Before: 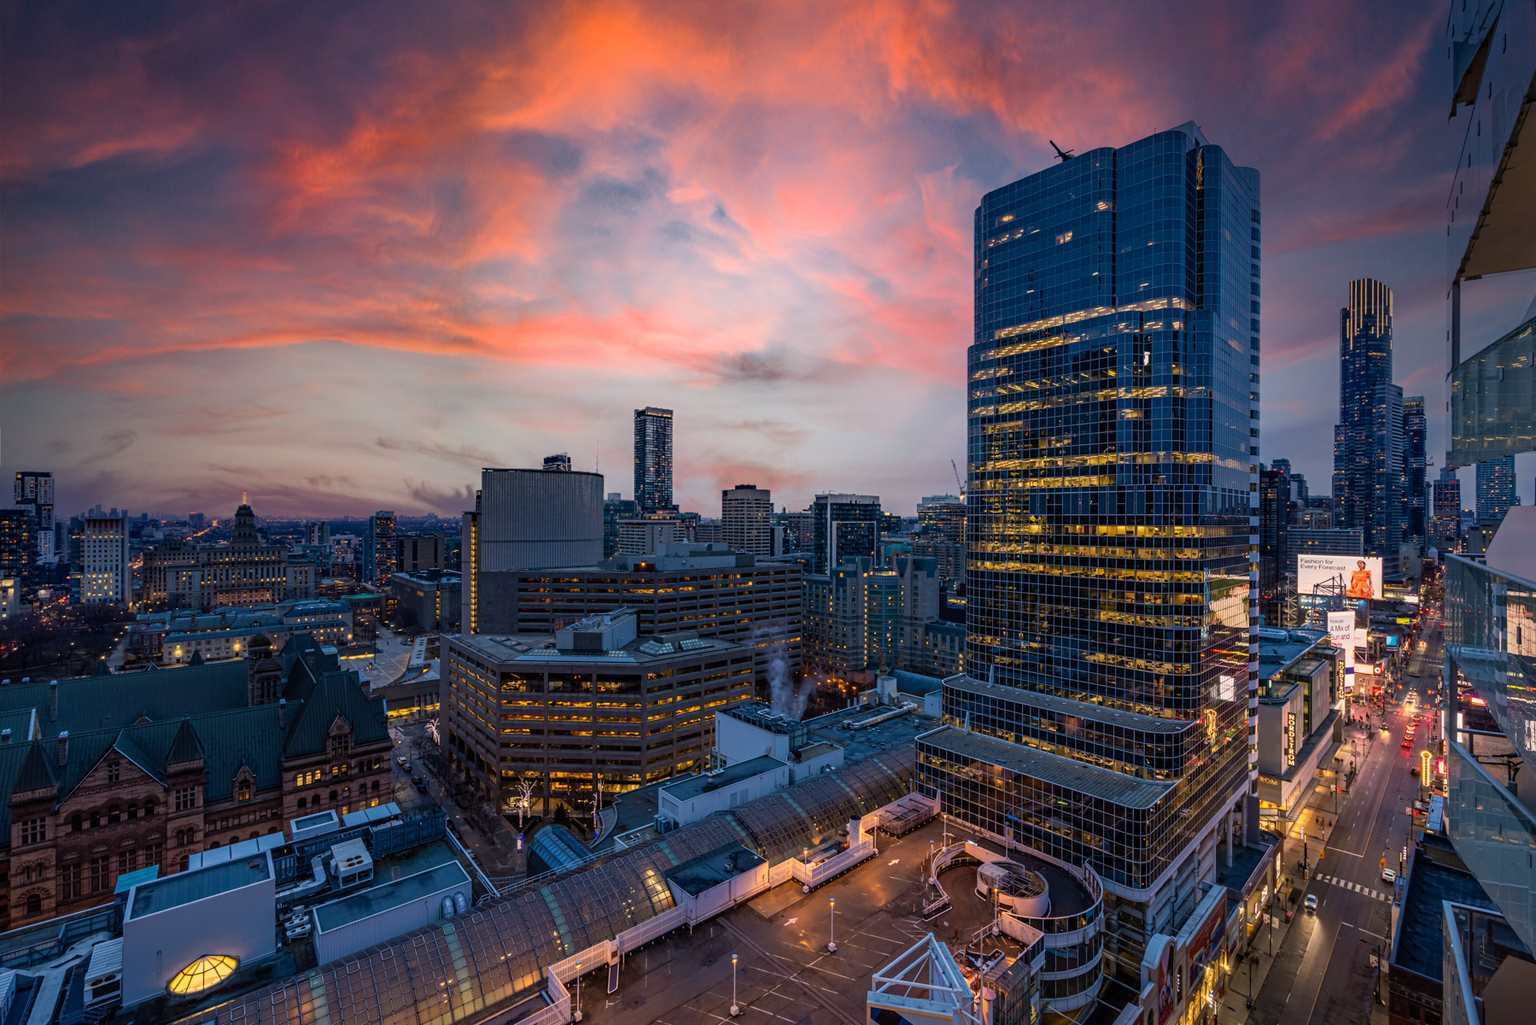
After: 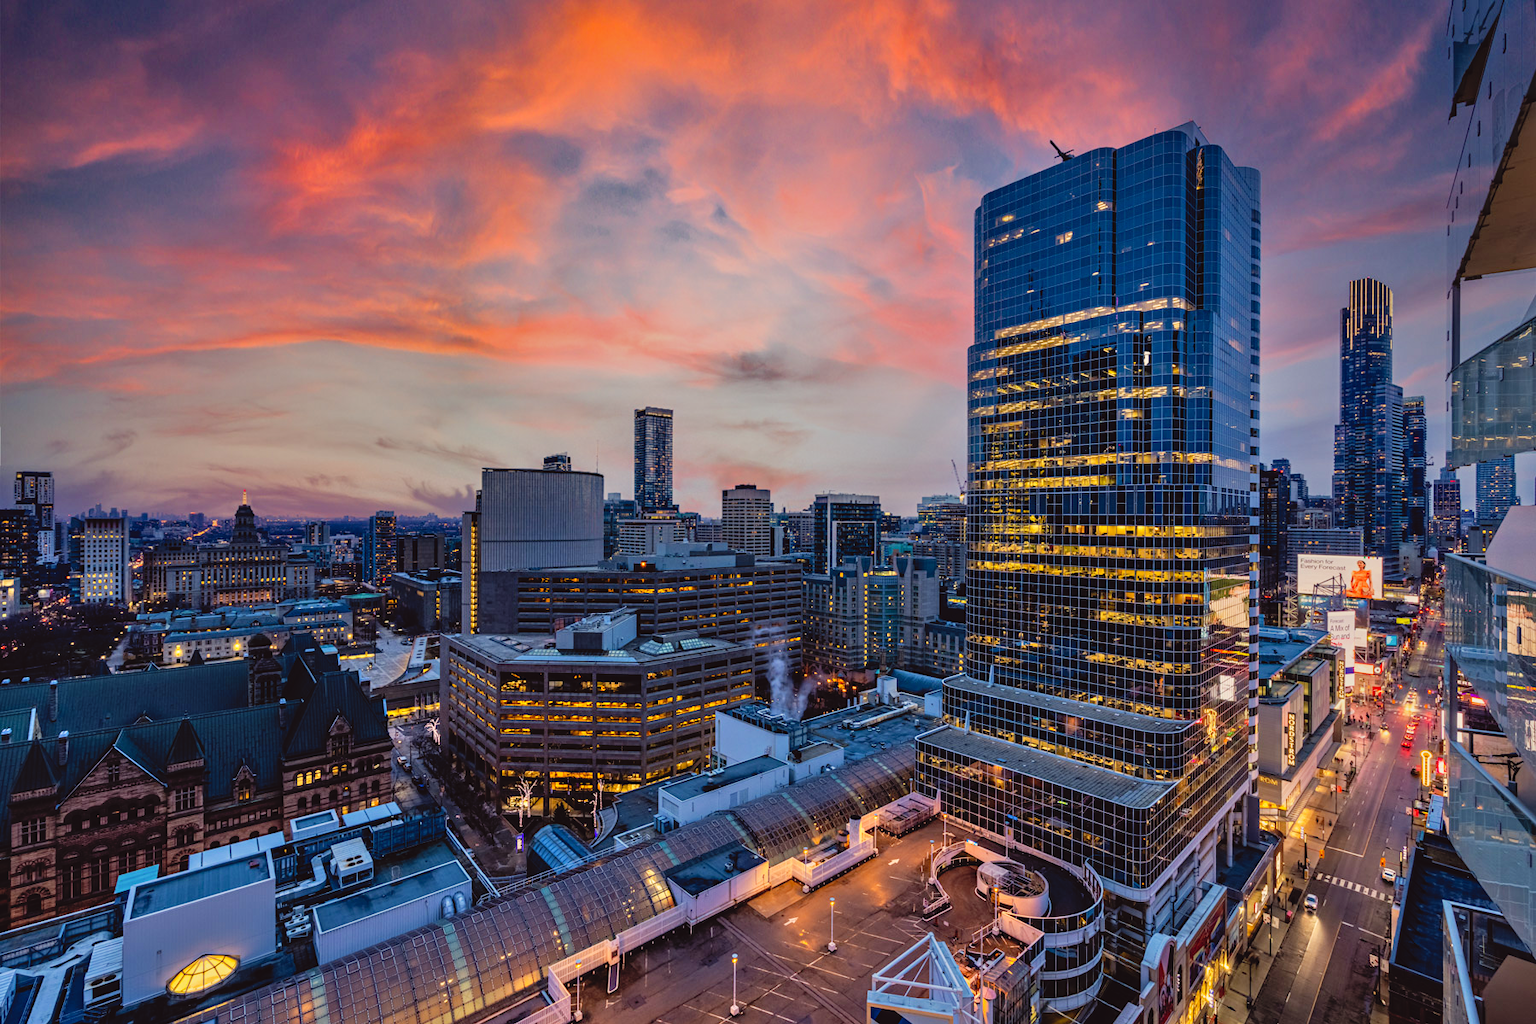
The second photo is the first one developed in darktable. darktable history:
tone equalizer: -7 EV 0.158 EV, -6 EV 0.639 EV, -5 EV 1.15 EV, -4 EV 1.32 EV, -3 EV 1.17 EV, -2 EV 0.6 EV, -1 EV 0.149 EV
color correction: highlights a* -1.14, highlights b* 4.59, shadows a* 3.68
shadows and highlights: shadows 36.58, highlights -27.88, soften with gaussian
exposure: black level correction 0, exposure -0.797 EV, compensate exposure bias true, compensate highlight preservation false
tone curve: curves: ch0 [(0, 0.039) (0.104, 0.094) (0.285, 0.301) (0.689, 0.764) (0.89, 0.926) (0.994, 0.971)]; ch1 [(0, 0) (0.337, 0.249) (0.437, 0.411) (0.485, 0.487) (0.515, 0.514) (0.566, 0.563) (0.641, 0.655) (1, 1)]; ch2 [(0, 0) (0.314, 0.301) (0.421, 0.411) (0.502, 0.505) (0.528, 0.54) (0.557, 0.555) (0.612, 0.583) (0.722, 0.67) (1, 1)], preserve colors none
